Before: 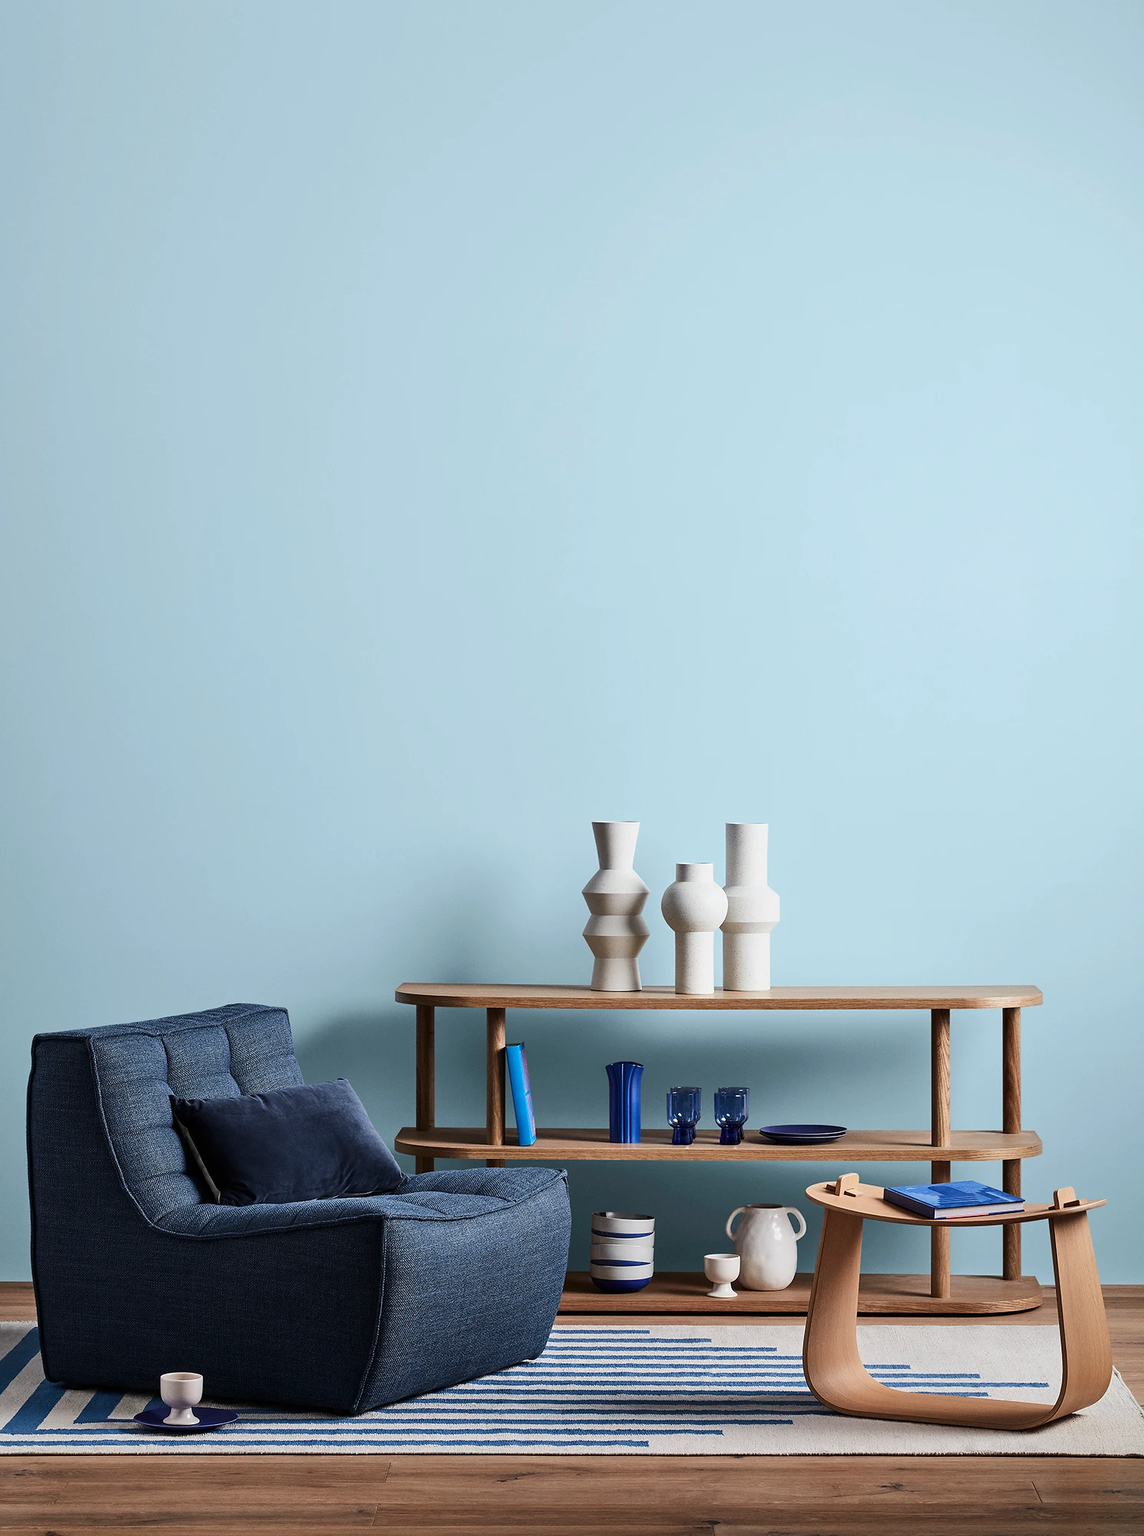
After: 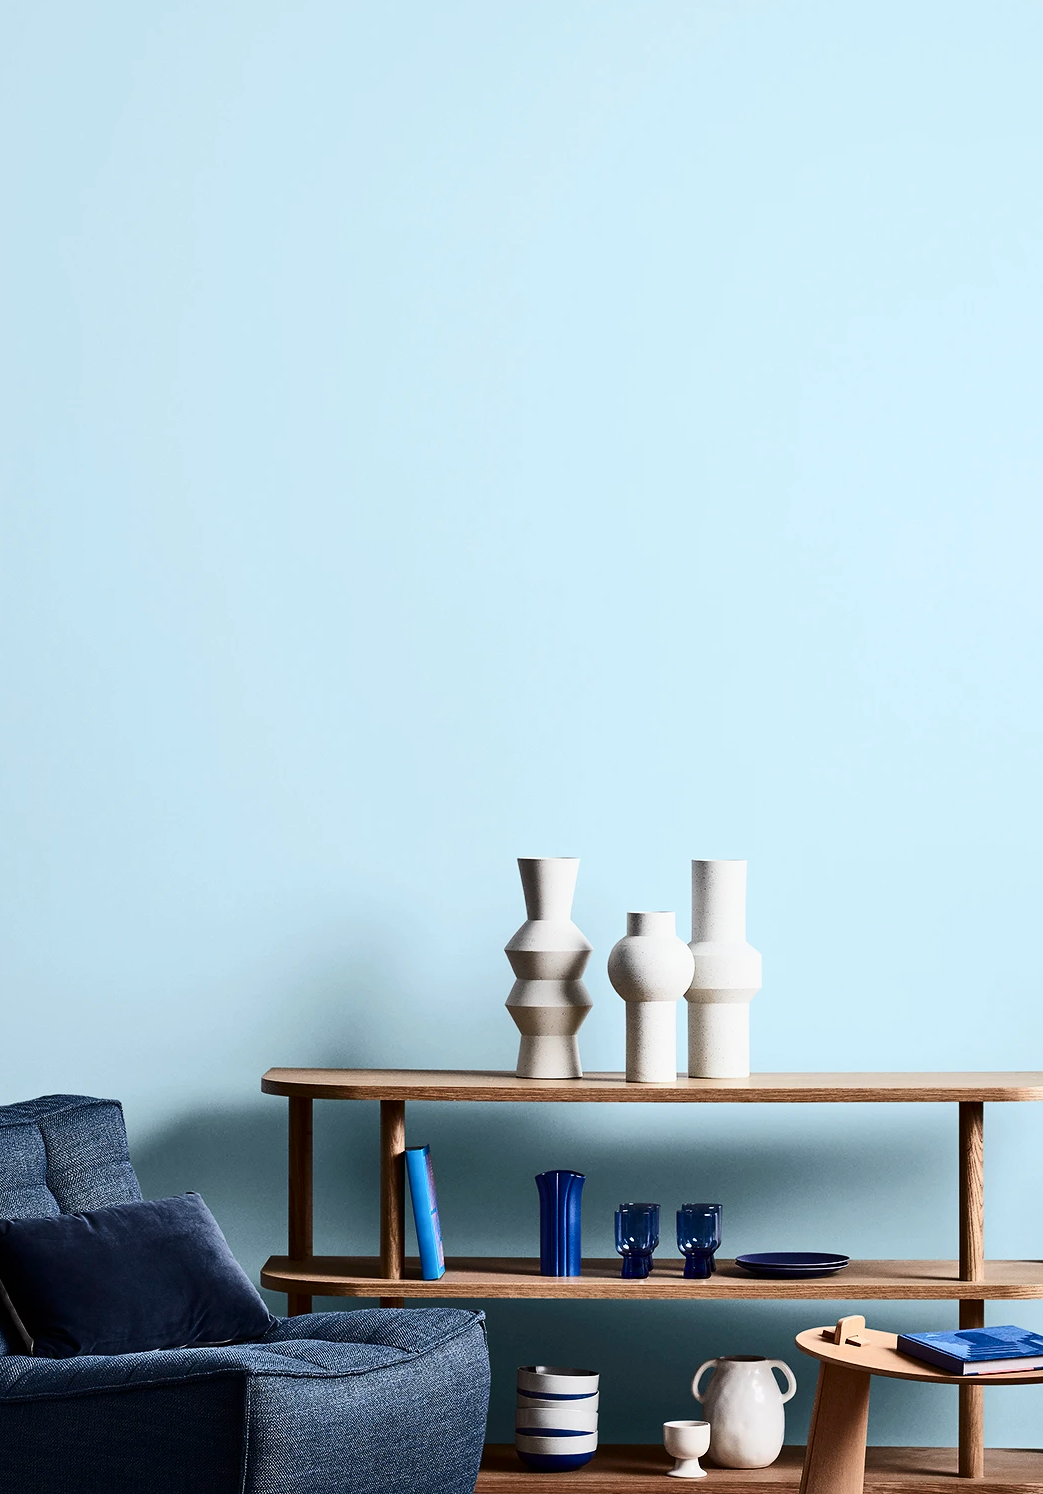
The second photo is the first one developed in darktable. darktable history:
crop and rotate: left 17.002%, top 10.635%, right 12.91%, bottom 14.616%
contrast brightness saturation: contrast 0.272
